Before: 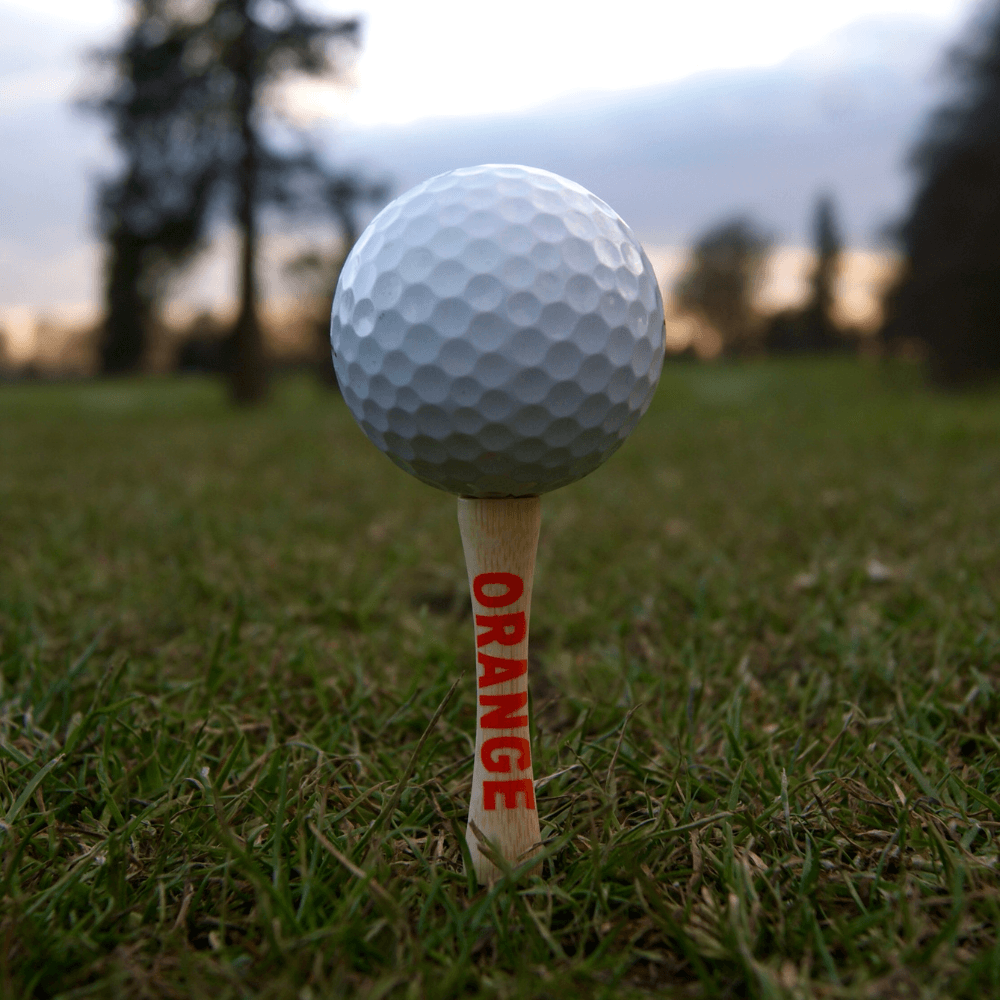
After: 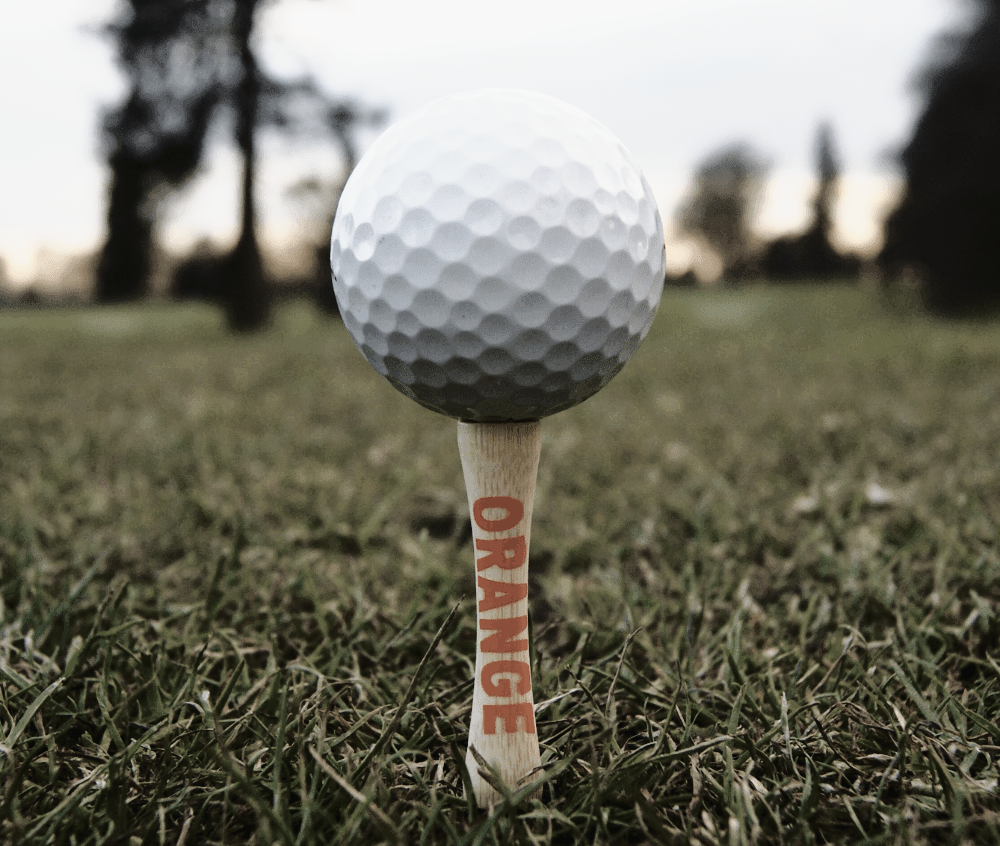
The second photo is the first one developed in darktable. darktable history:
tone curve: curves: ch0 [(0, 0.013) (0.129, 0.1) (0.327, 0.382) (0.489, 0.573) (0.66, 0.748) (0.858, 0.926) (1, 0.977)]; ch1 [(0, 0) (0.353, 0.344) (0.45, 0.46) (0.498, 0.498) (0.521, 0.512) (0.563, 0.559) (0.592, 0.578) (0.647, 0.657) (1, 1)]; ch2 [(0, 0) (0.333, 0.346) (0.375, 0.375) (0.424, 0.43) (0.476, 0.492) (0.502, 0.502) (0.524, 0.531) (0.579, 0.61) (0.612, 0.644) (0.66, 0.715) (1, 1)], color space Lab, independent channels, preserve colors none
color correction: highlights b* 0.002, saturation 0.347
color balance rgb: power › hue 329.67°, perceptual saturation grading › global saturation 0.047%
crop: top 7.62%, bottom 7.767%
base curve: curves: ch0 [(0, 0) (0.028, 0.03) (0.121, 0.232) (0.46, 0.748) (0.859, 0.968) (1, 1)], preserve colors none
